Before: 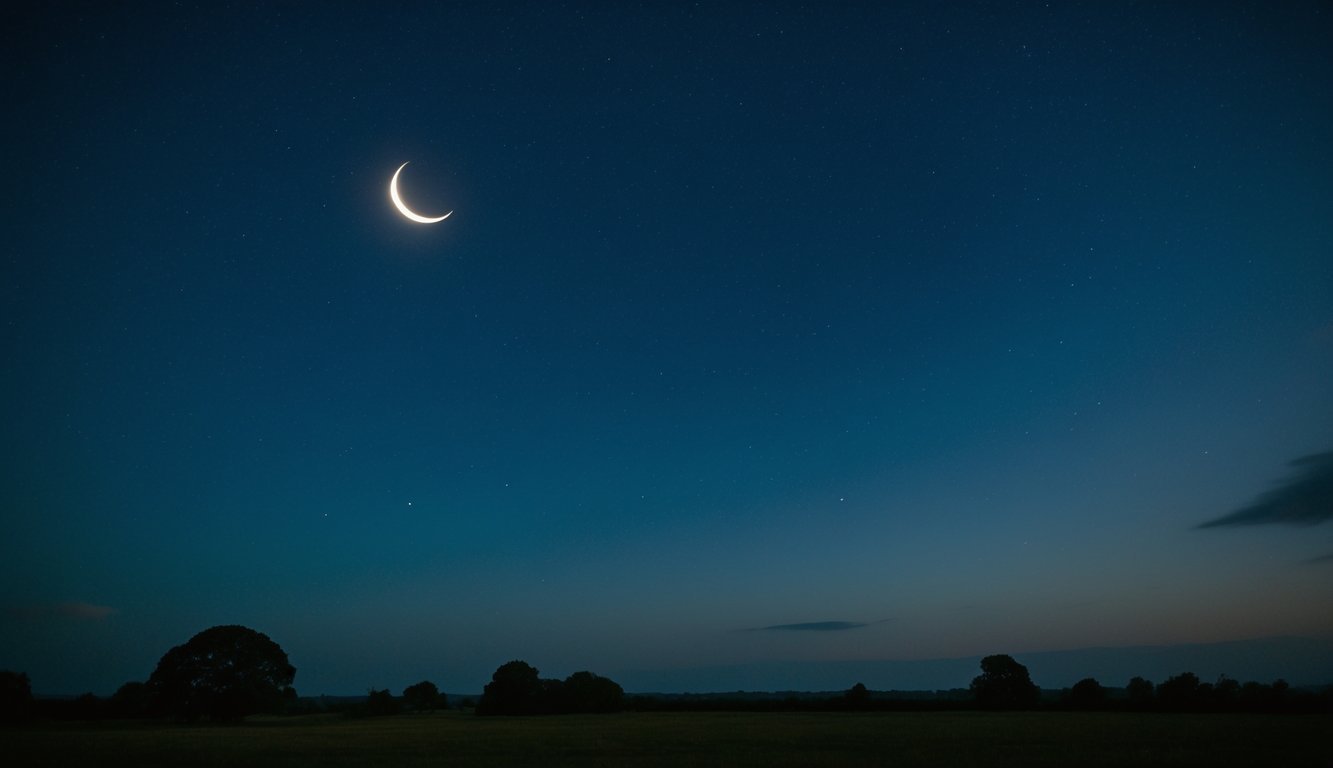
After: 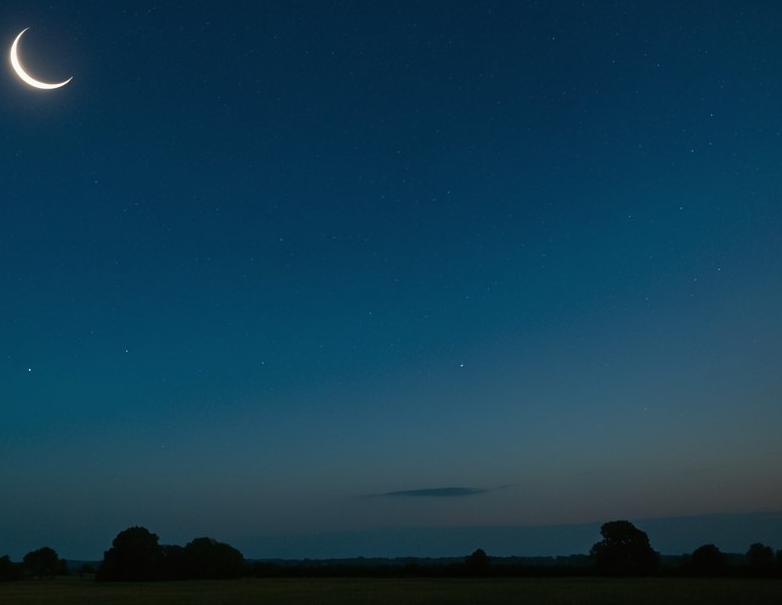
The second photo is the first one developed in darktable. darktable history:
crop and rotate: left 28.566%, top 17.454%, right 12.73%, bottom 3.708%
